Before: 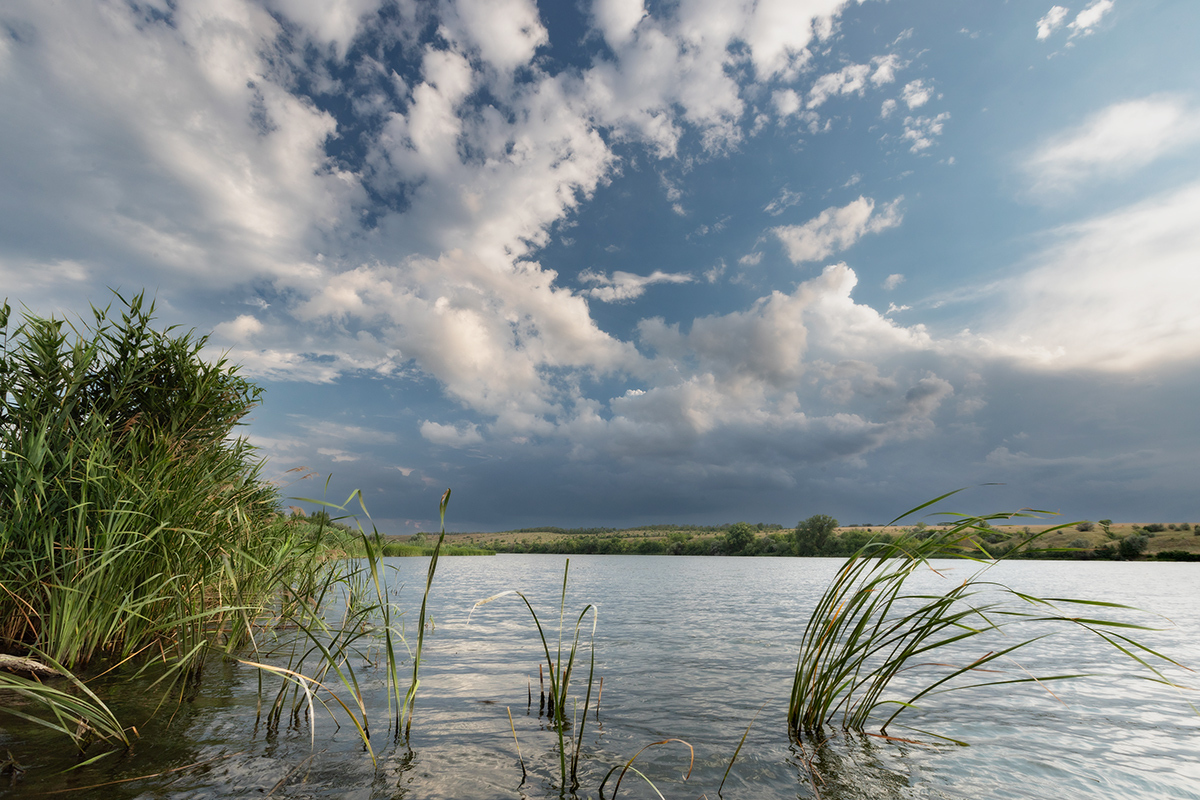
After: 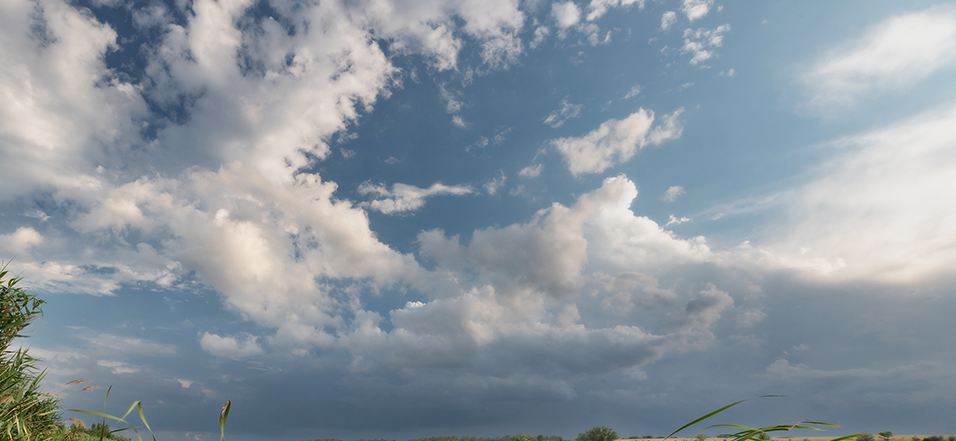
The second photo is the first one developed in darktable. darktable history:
crop: left 18.344%, top 11.091%, right 1.961%, bottom 33.555%
